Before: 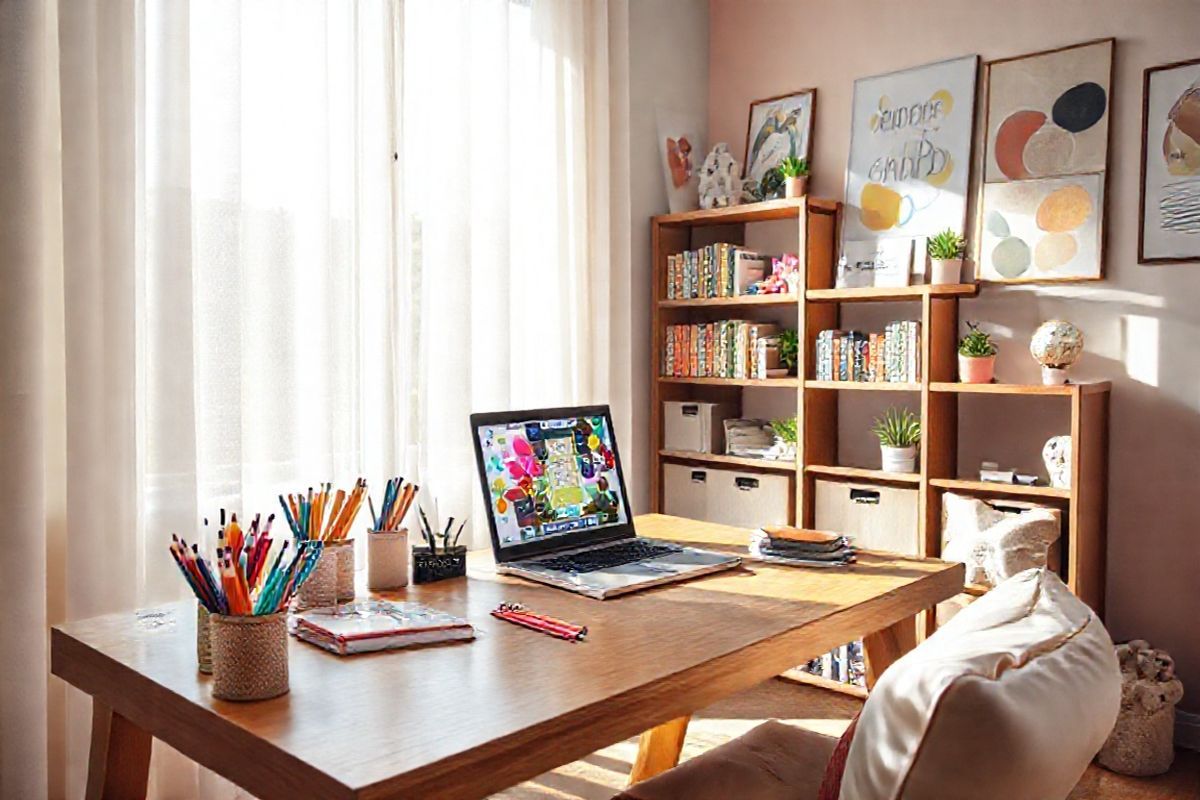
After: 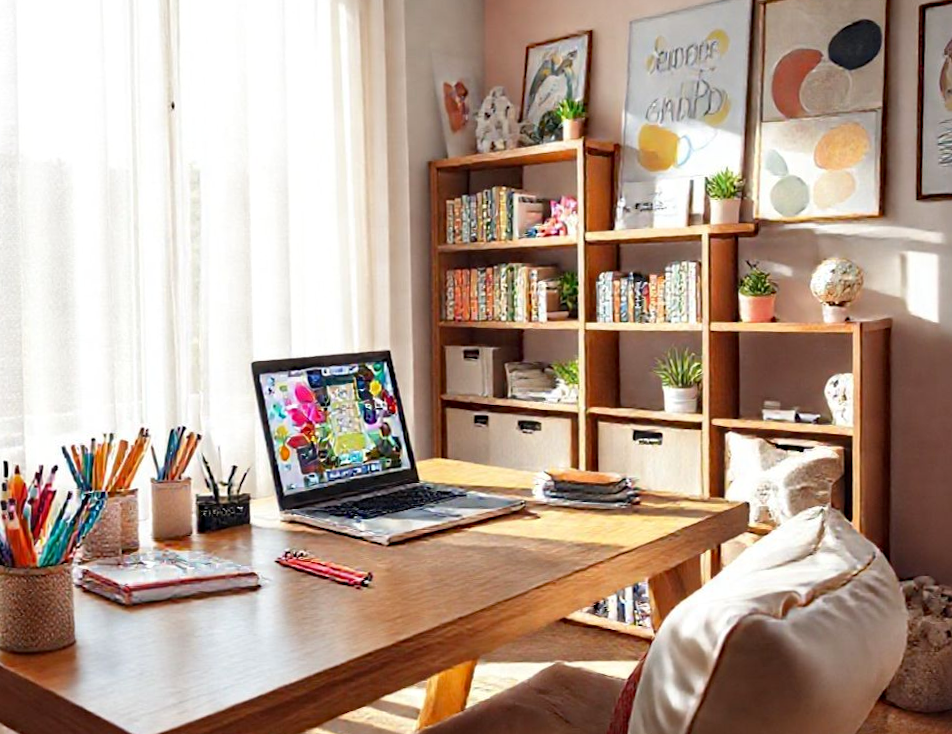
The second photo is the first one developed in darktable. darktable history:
crop and rotate: left 17.959%, top 5.771%, right 1.742%
haze removal: compatibility mode true, adaptive false
exposure: exposure 0.014 EV, compensate highlight preservation false
rotate and perspective: rotation -1°, crop left 0.011, crop right 0.989, crop top 0.025, crop bottom 0.975
